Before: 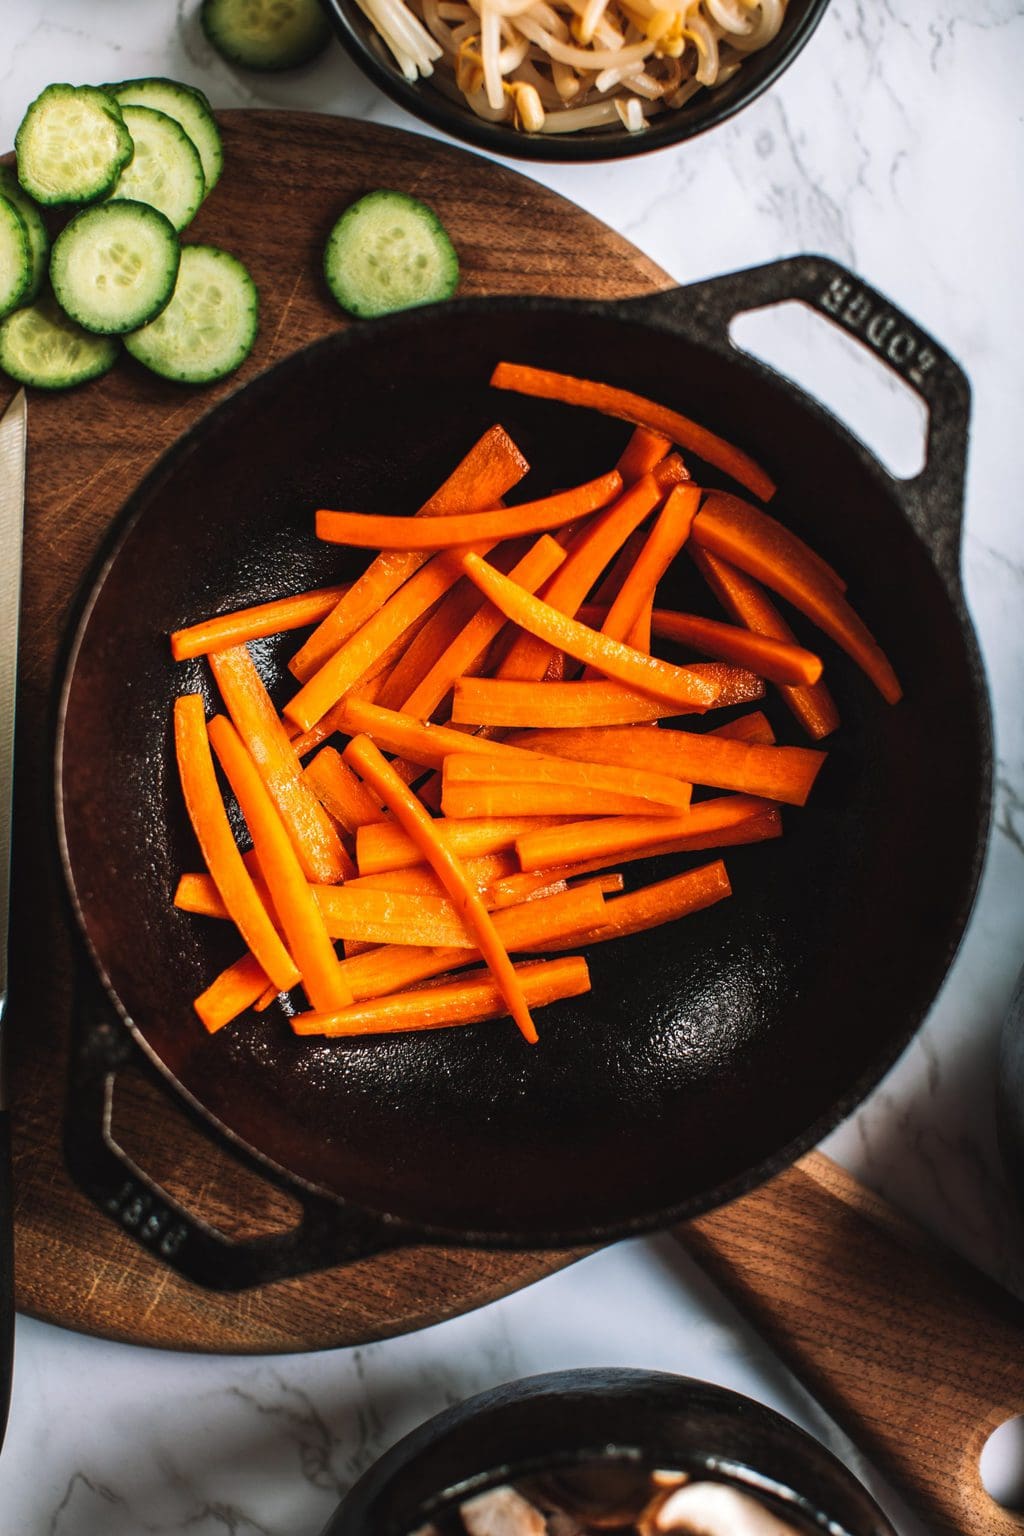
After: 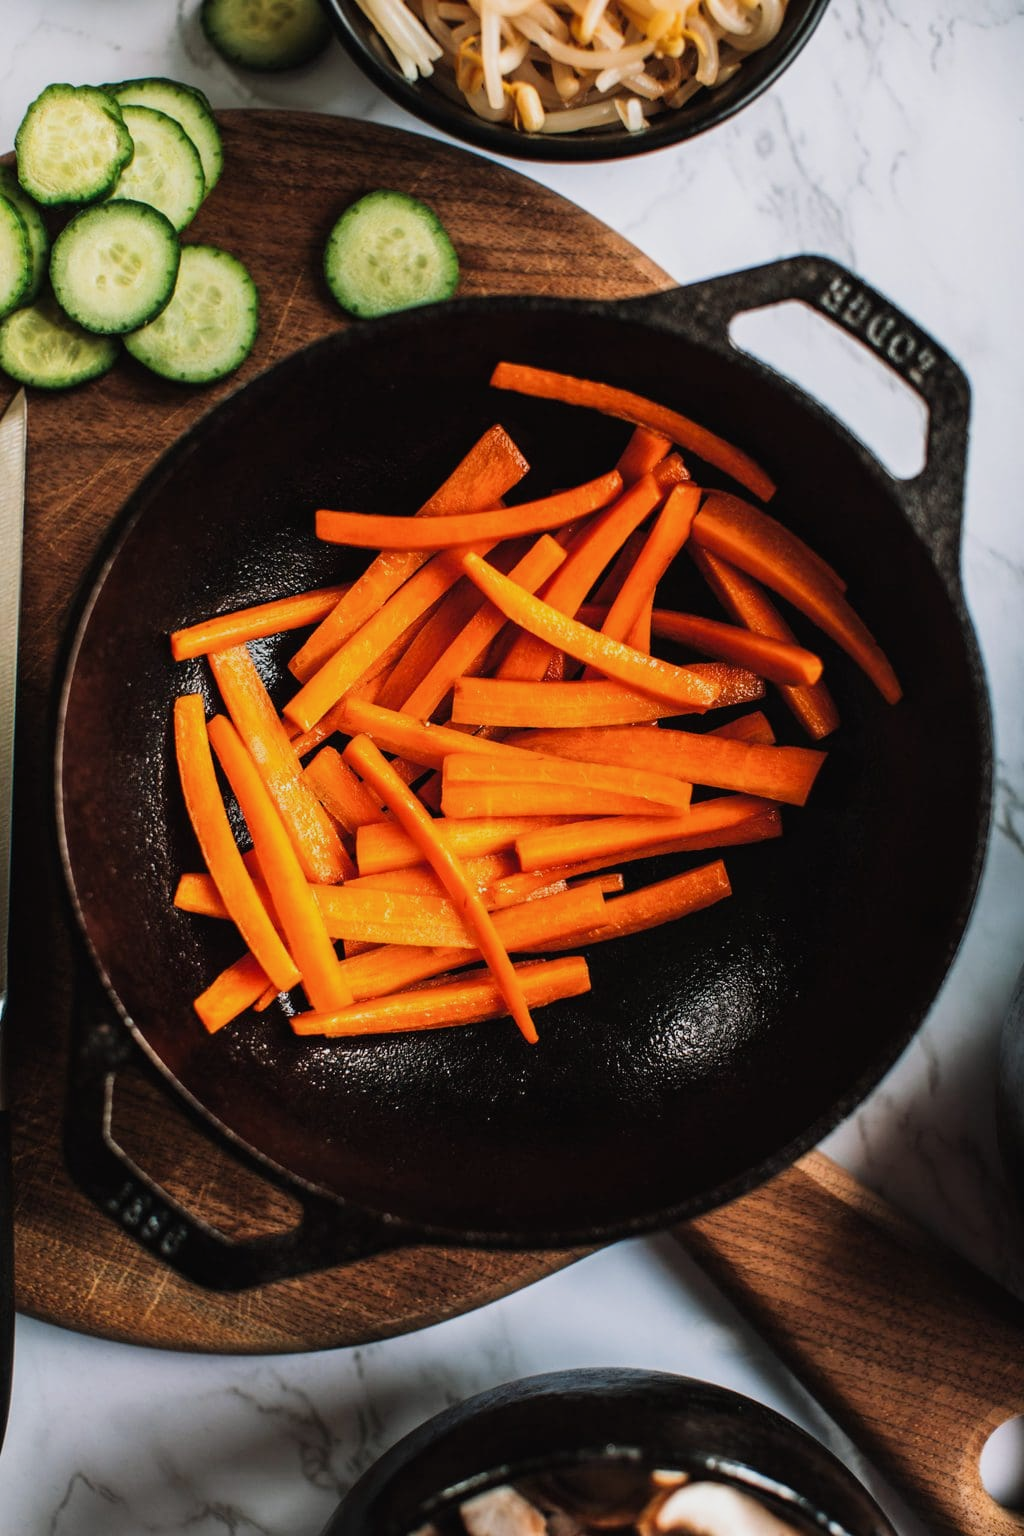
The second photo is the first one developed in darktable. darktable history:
filmic rgb: black relative exposure -11.37 EV, white relative exposure 3.25 EV, hardness 6.71
